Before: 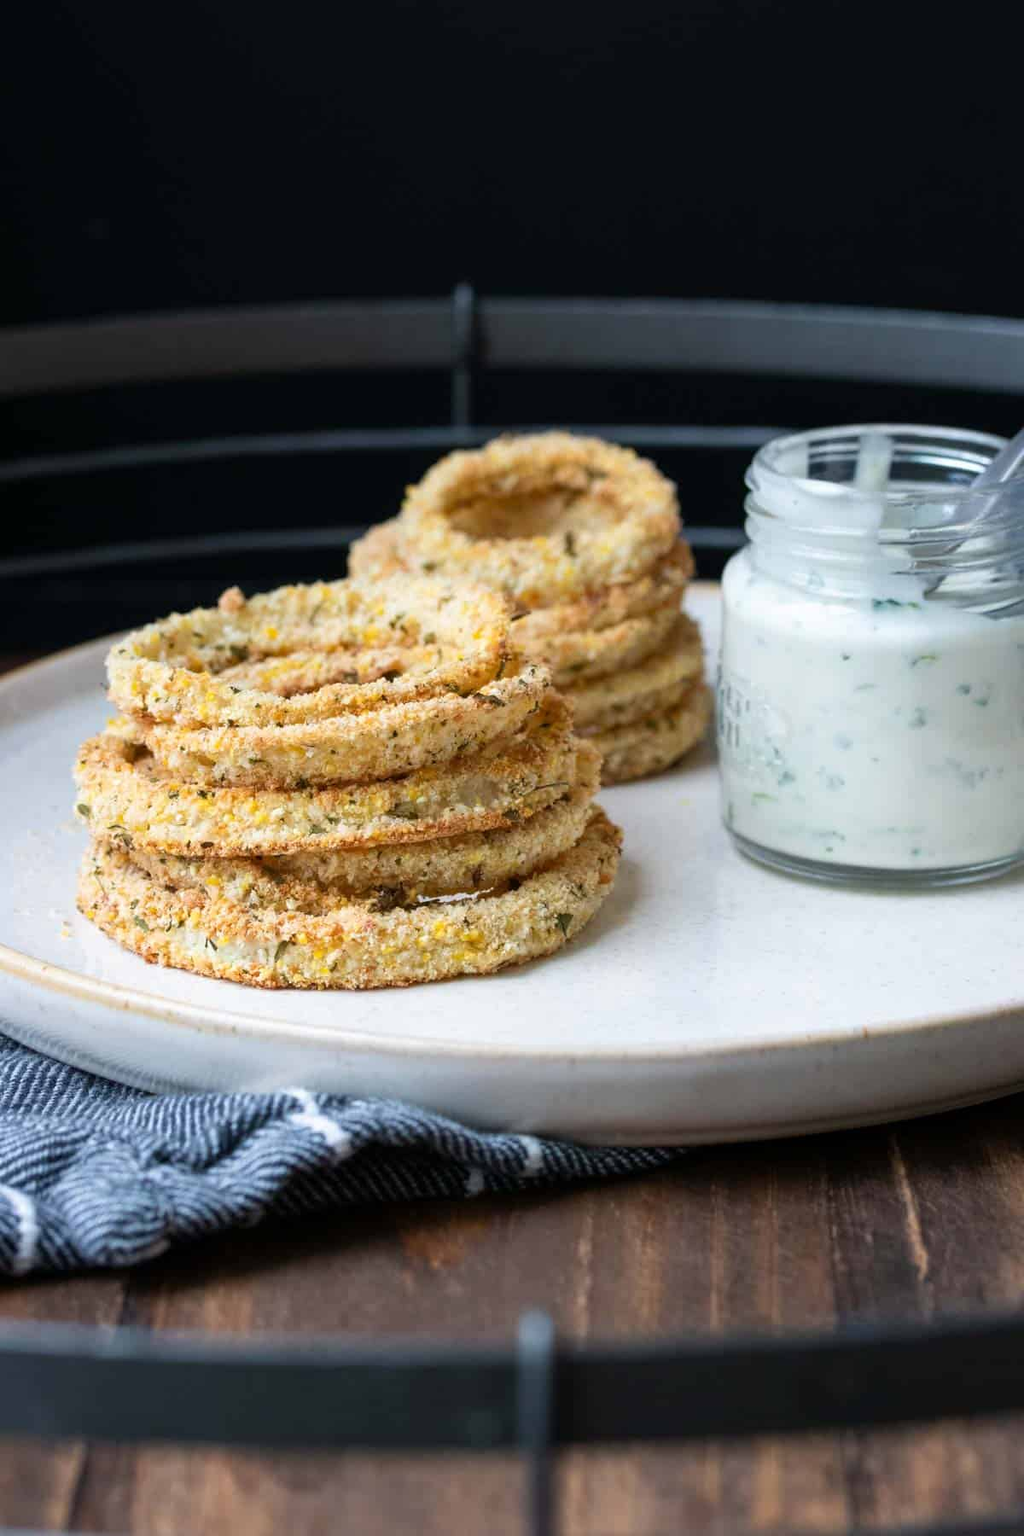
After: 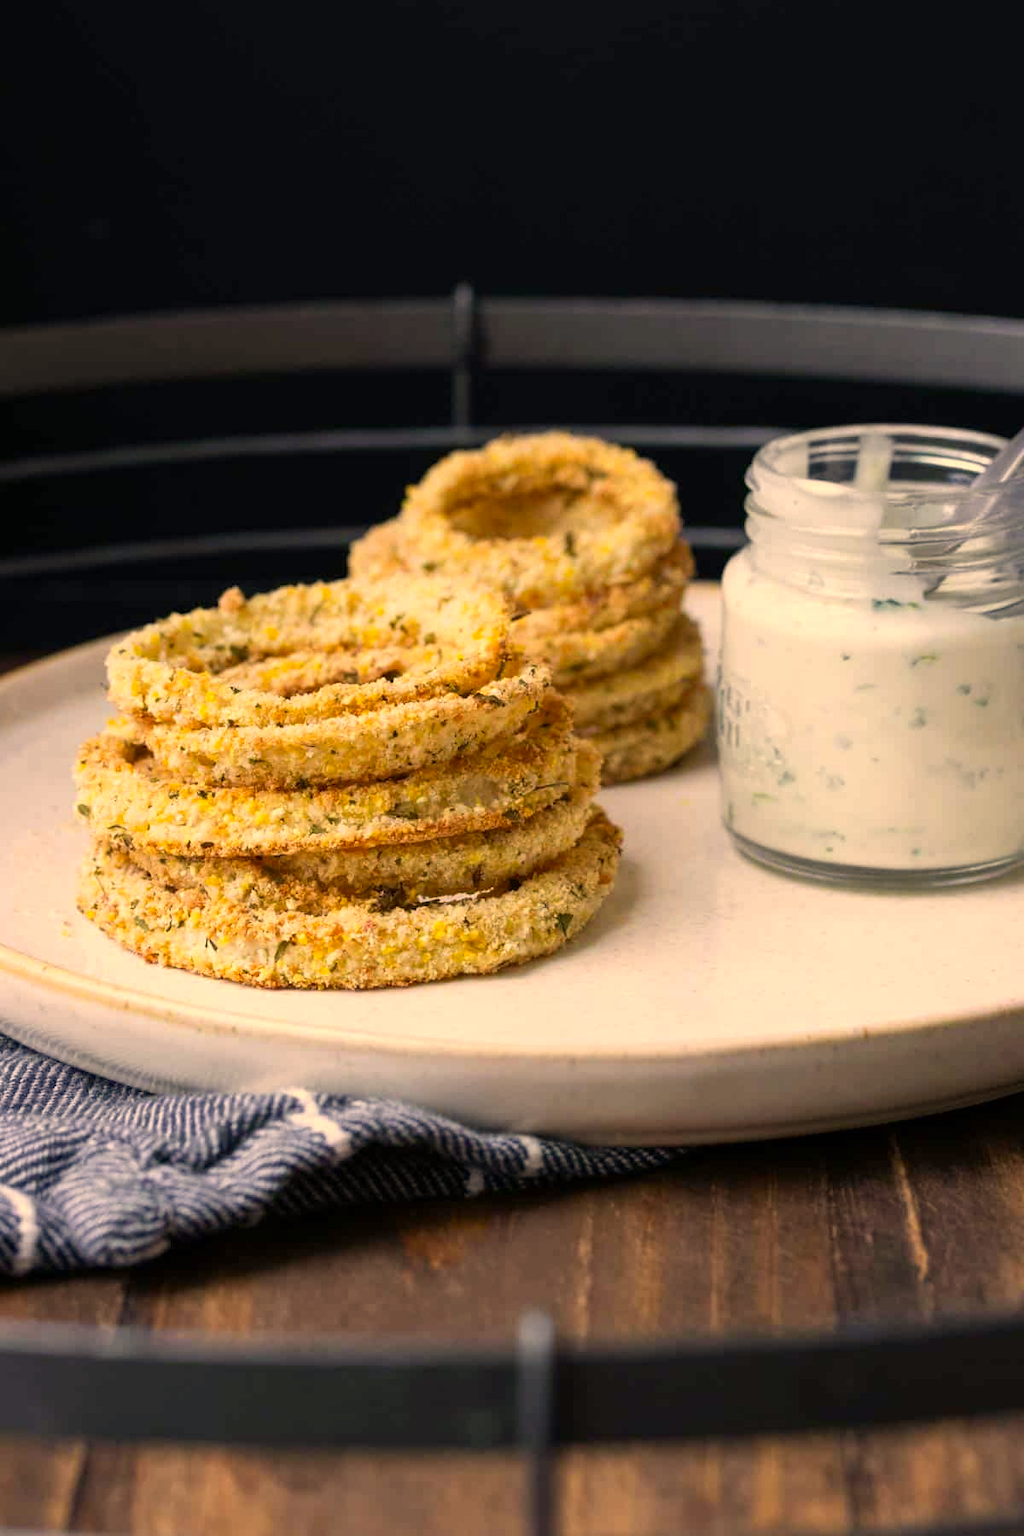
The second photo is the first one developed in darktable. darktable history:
color correction: highlights a* 14.94, highlights b* 31.45
